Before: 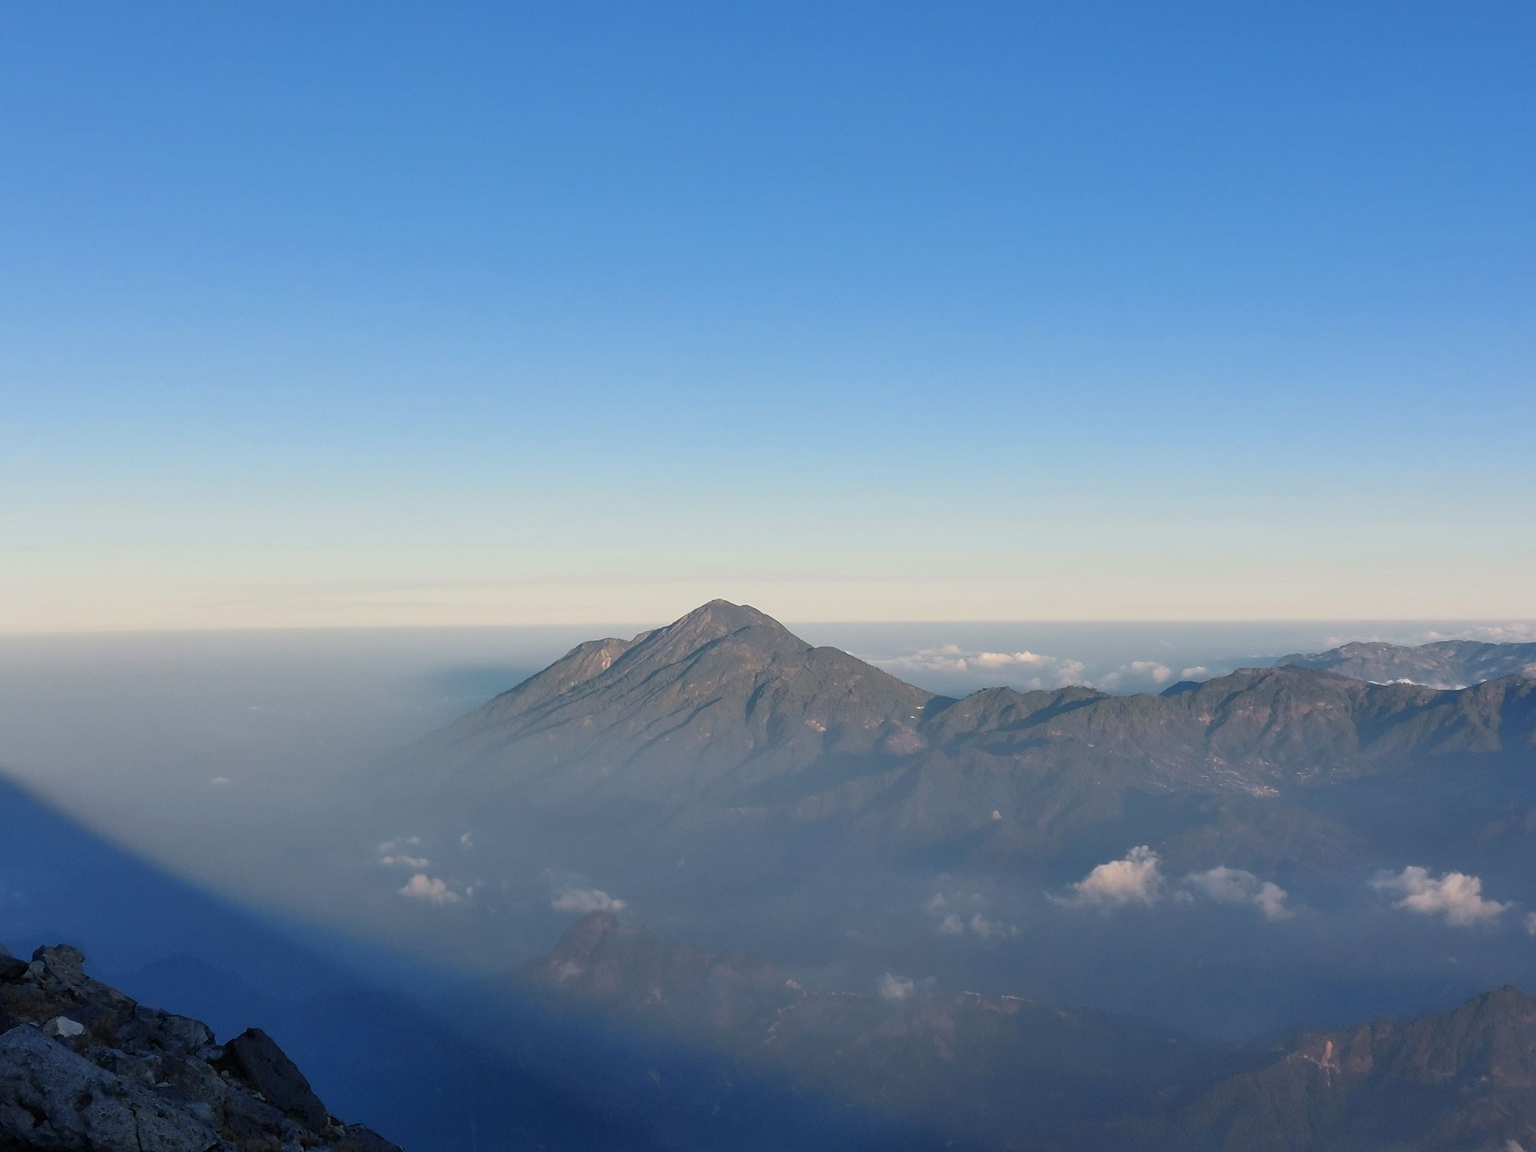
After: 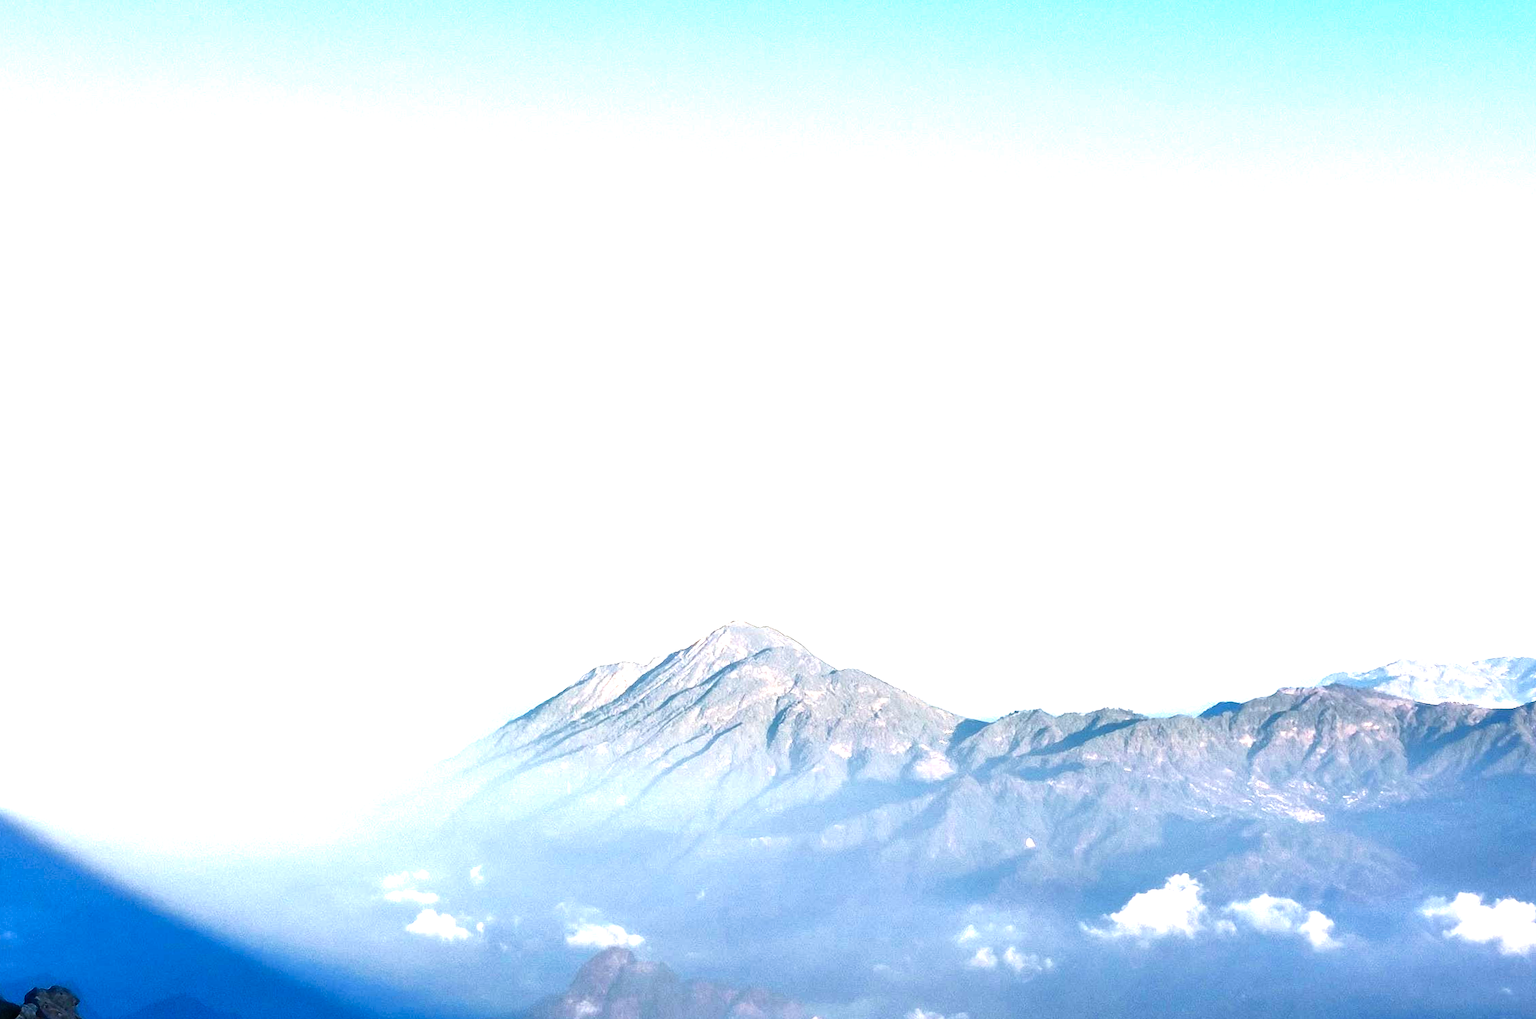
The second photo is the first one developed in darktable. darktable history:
contrast brightness saturation: contrast 0.274
exposure: exposure 0.195 EV, compensate exposure bias true, compensate highlight preservation false
velvia: strength 15.11%
crop and rotate: angle 0.477°, left 0.263%, right 2.904%, bottom 14.234%
levels: levels [0, 0.281, 0.562]
color zones: curves: ch1 [(0.077, 0.436) (0.25, 0.5) (0.75, 0.5)]
